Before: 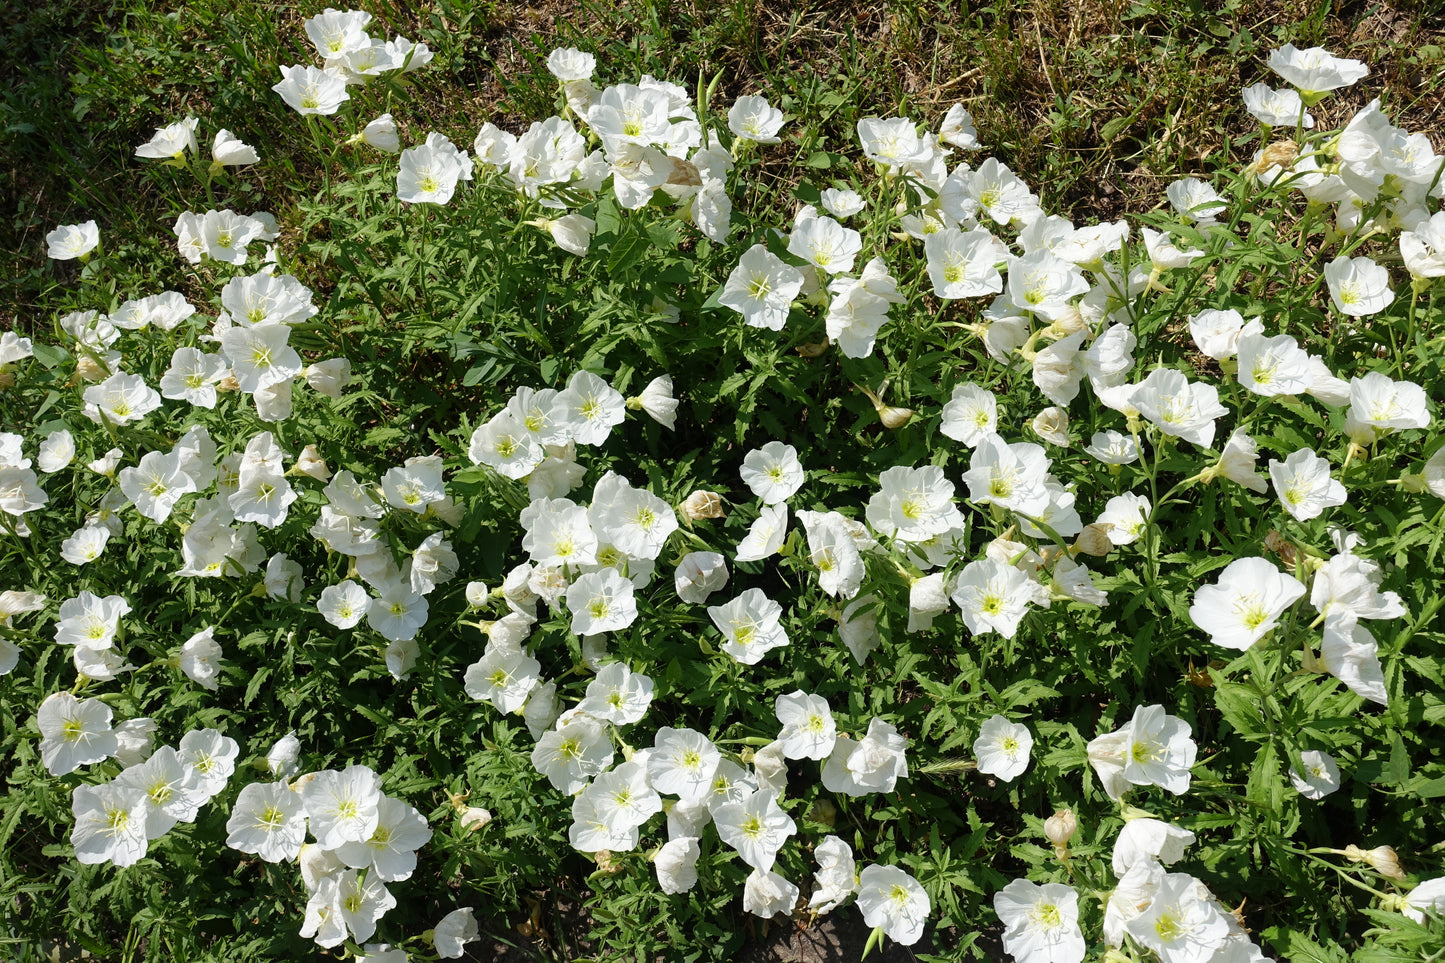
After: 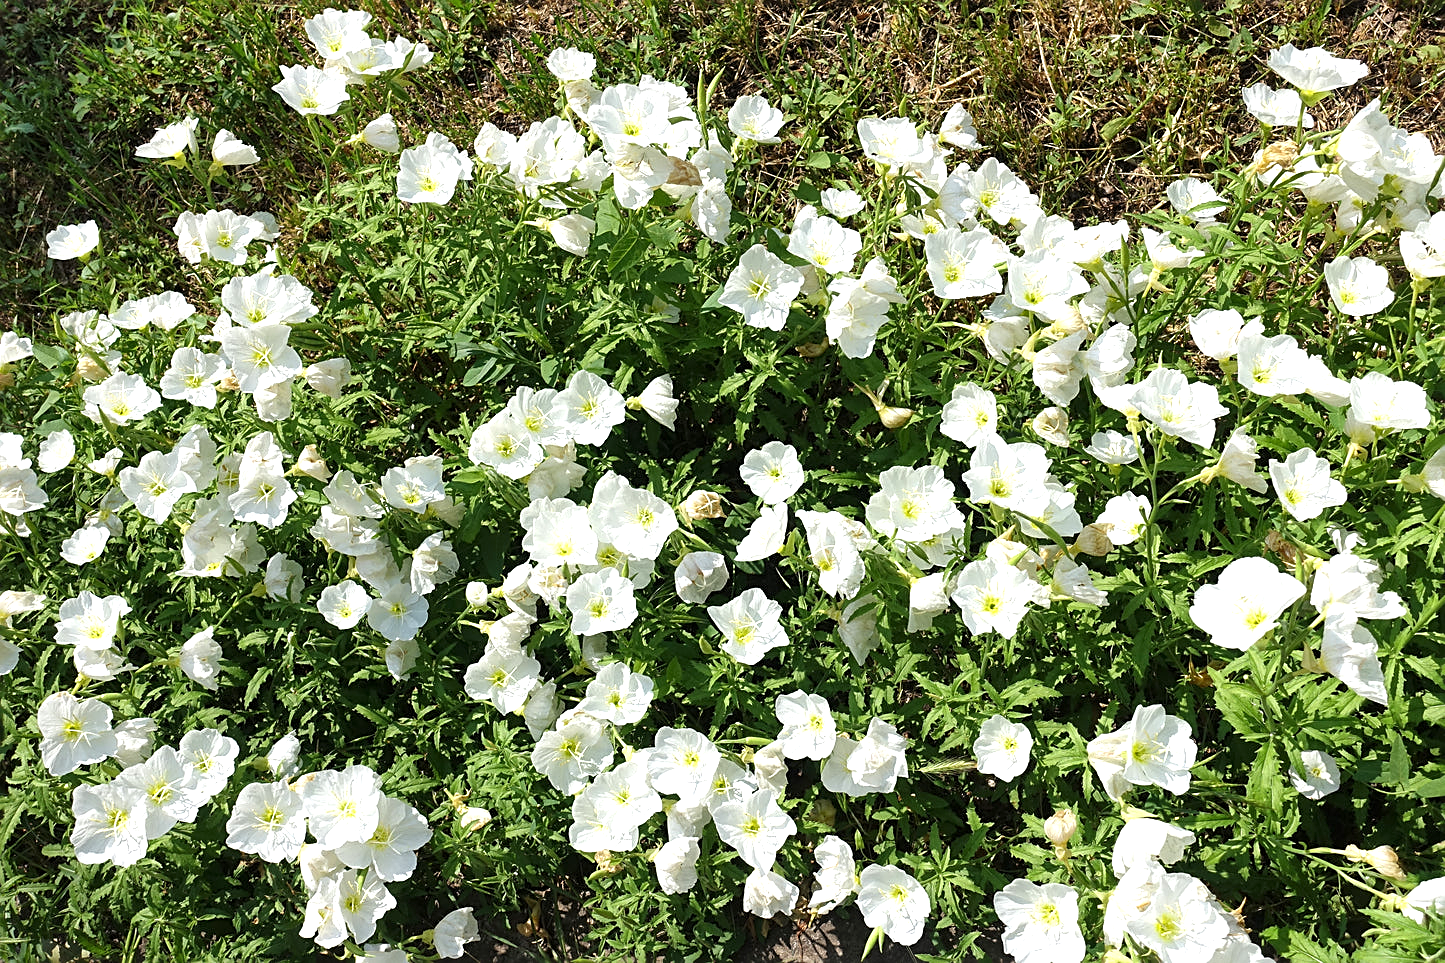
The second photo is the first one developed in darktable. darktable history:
shadows and highlights: shadows 59.62, soften with gaussian
exposure: exposure 0.667 EV, compensate highlight preservation false
sharpen: on, module defaults
